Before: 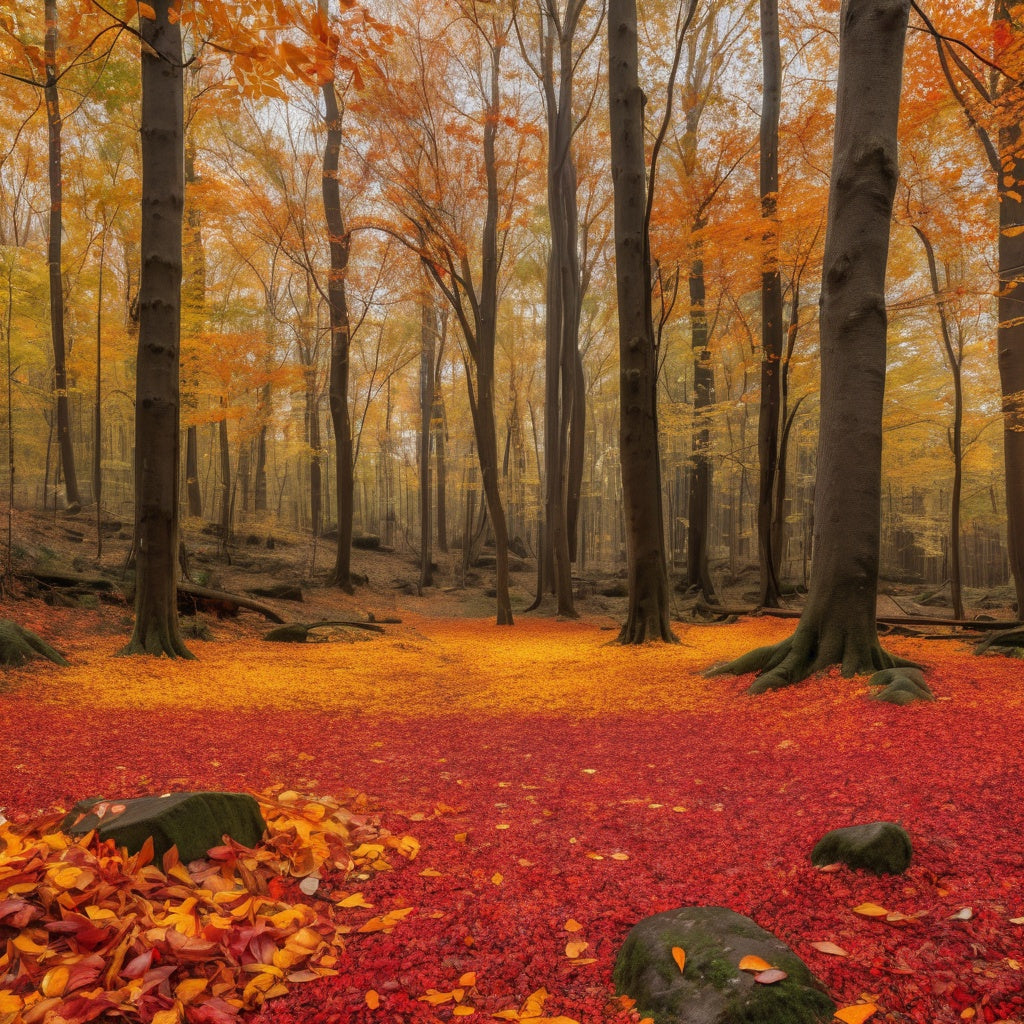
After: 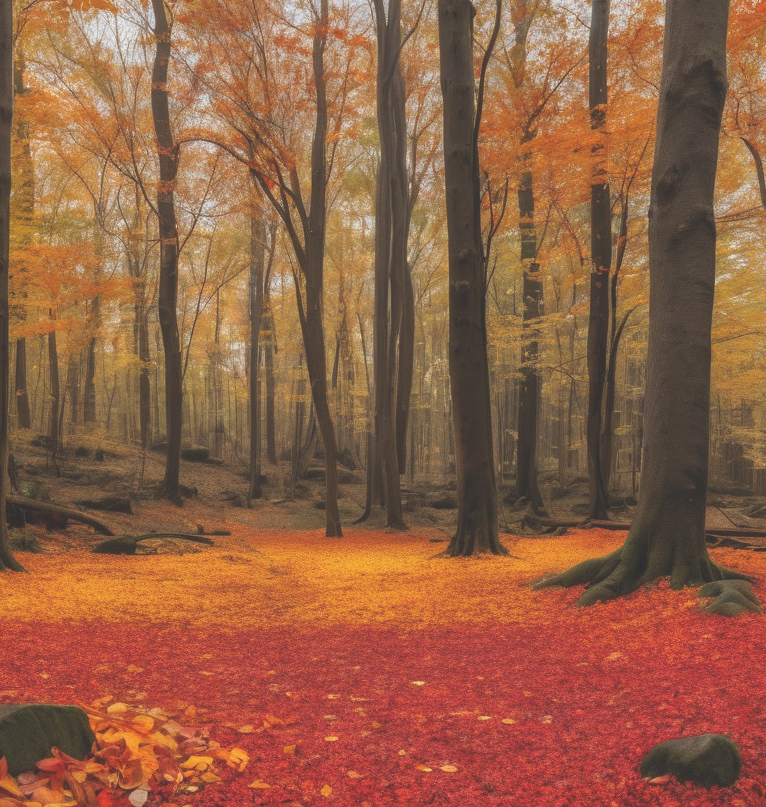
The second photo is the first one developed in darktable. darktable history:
exposure: black level correction -0.028, compensate highlight preservation false
crop: left 16.768%, top 8.653%, right 8.362%, bottom 12.485%
